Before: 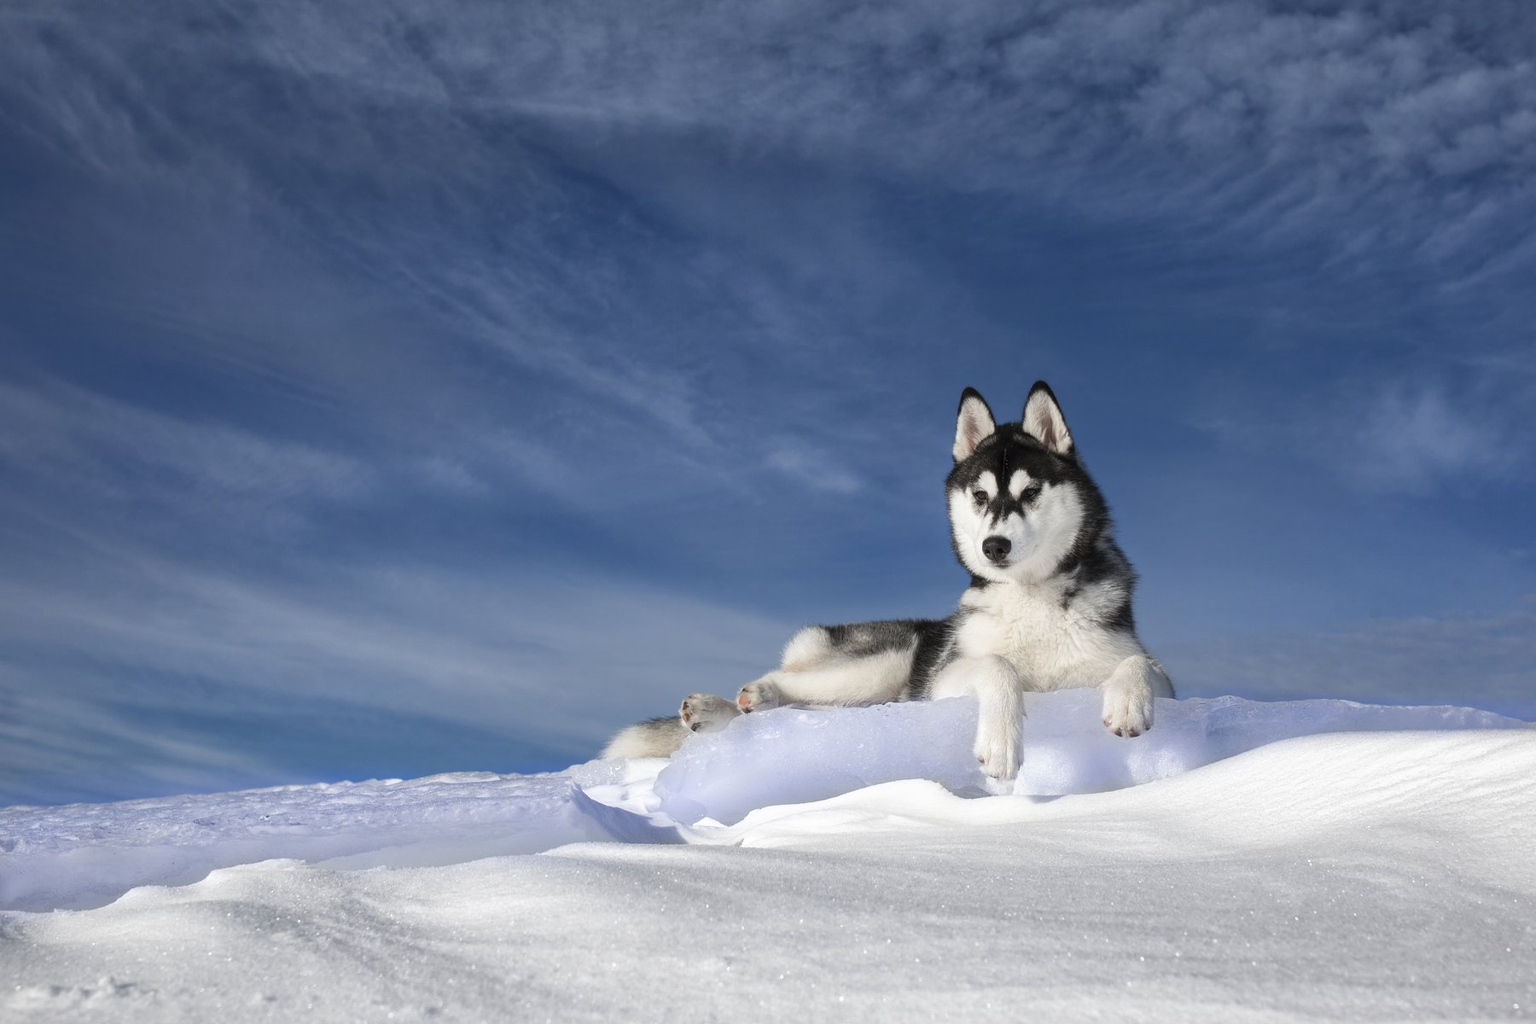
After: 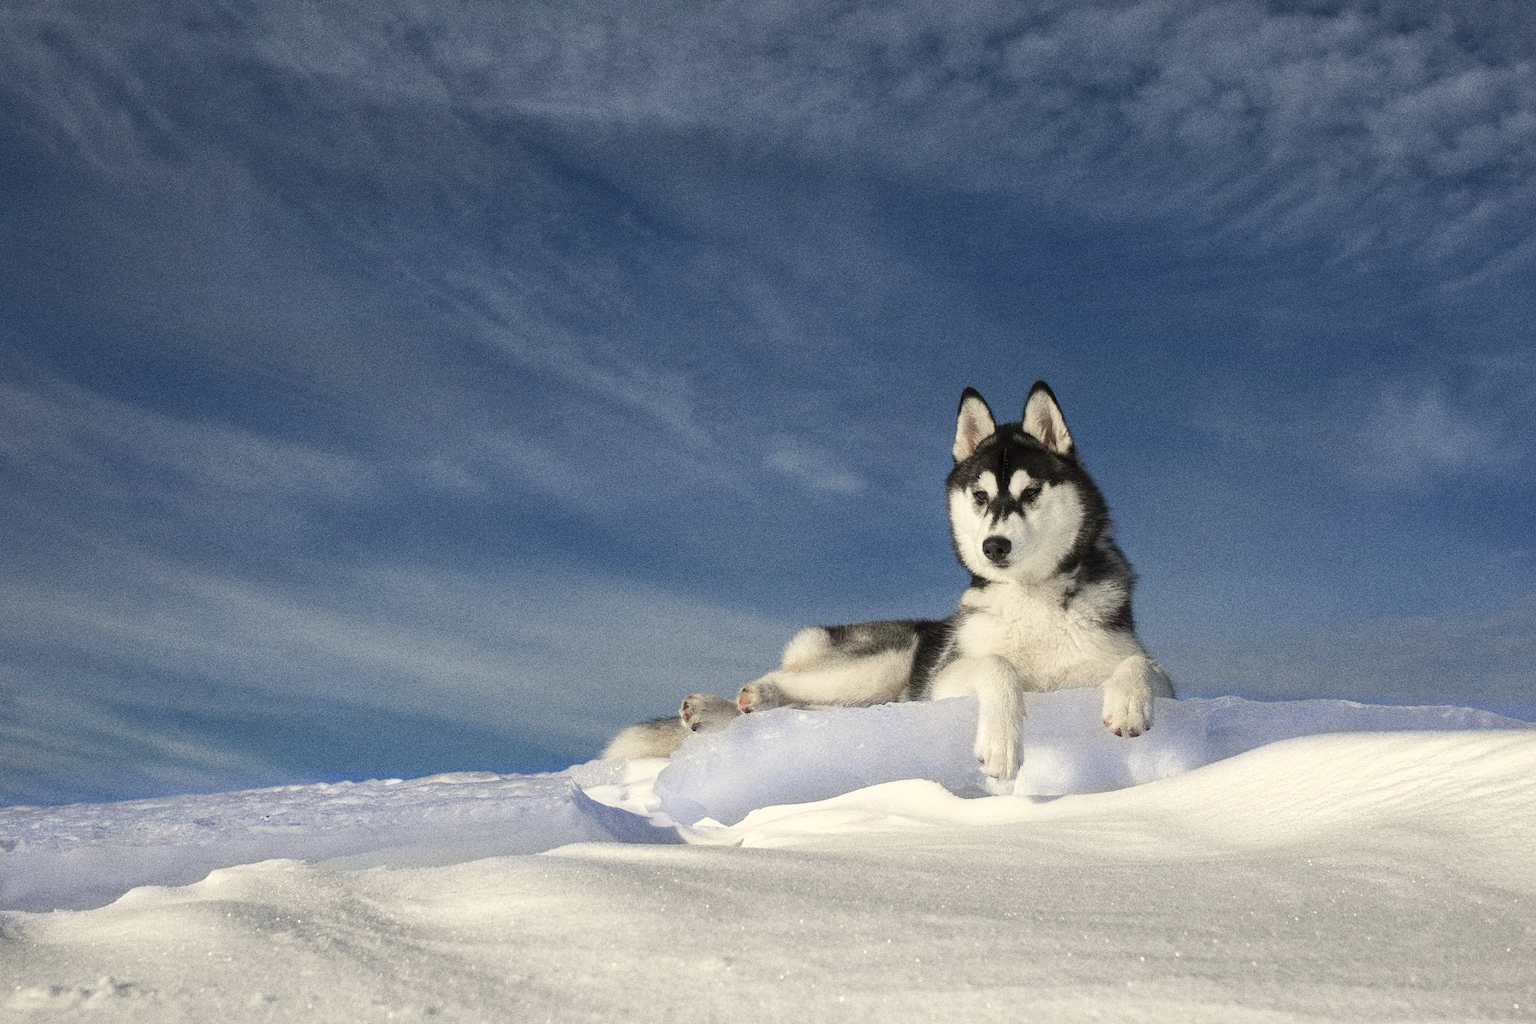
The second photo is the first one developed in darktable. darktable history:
grain: coarseness 0.09 ISO, strength 40%
white balance: red 1.029, blue 0.92
